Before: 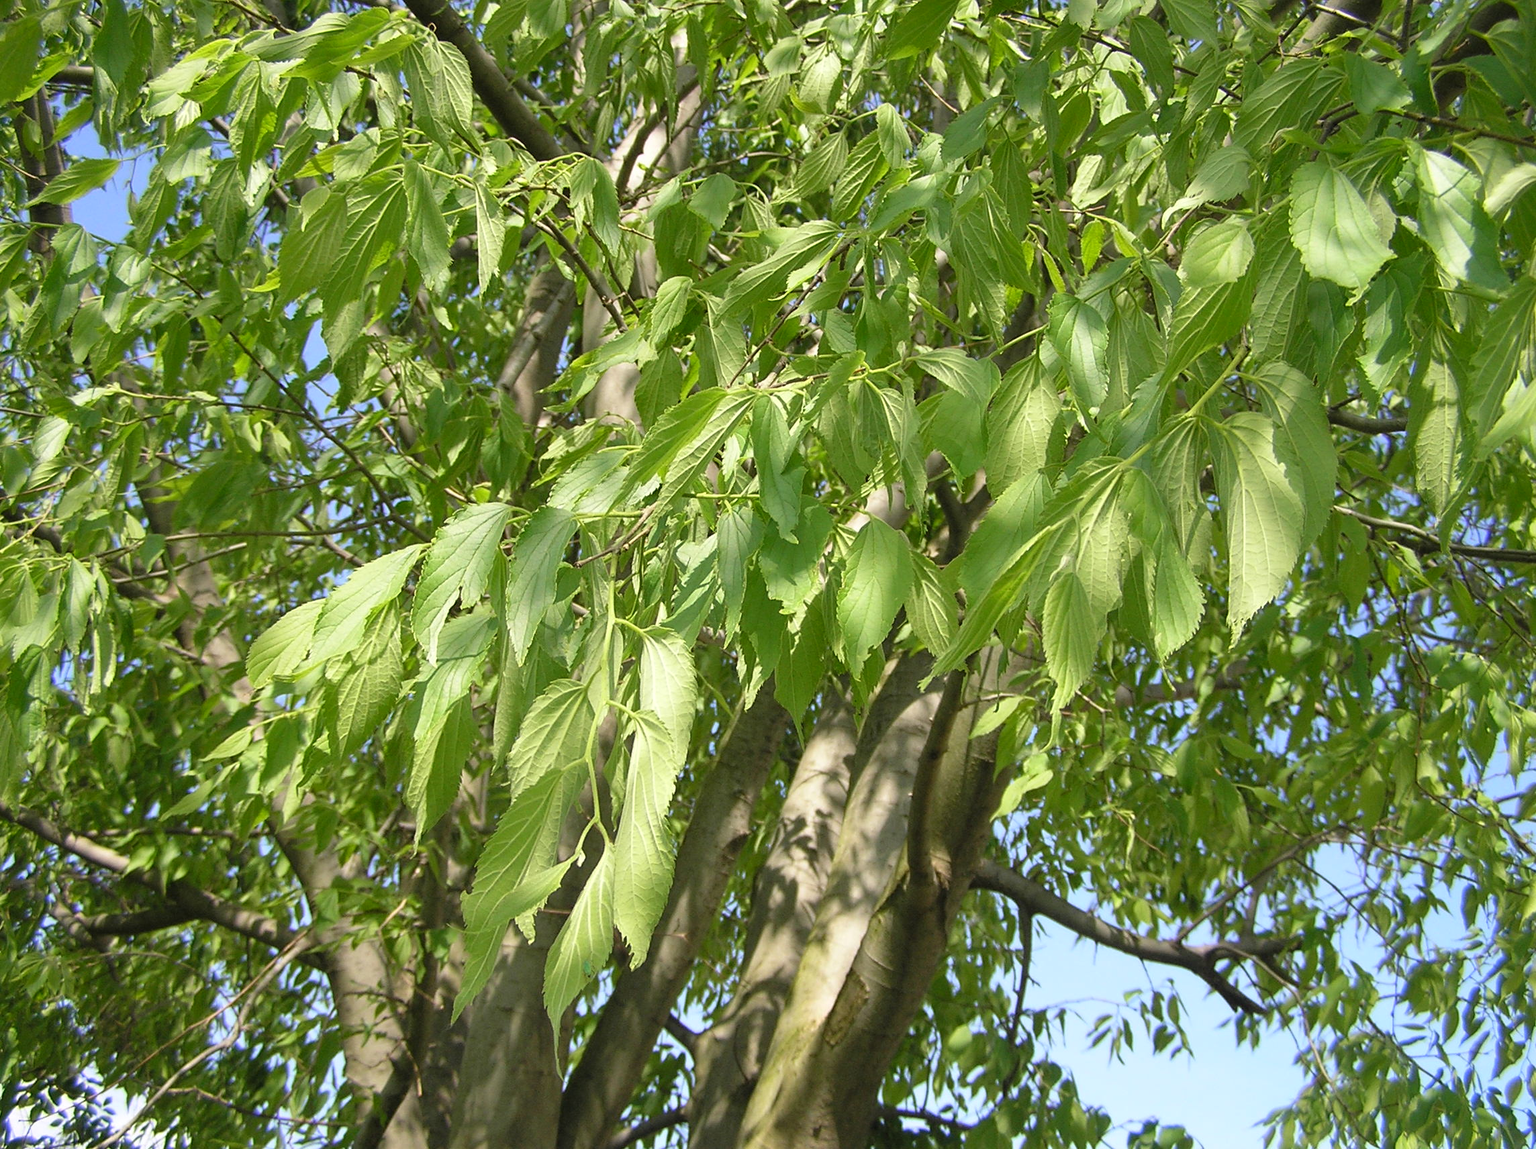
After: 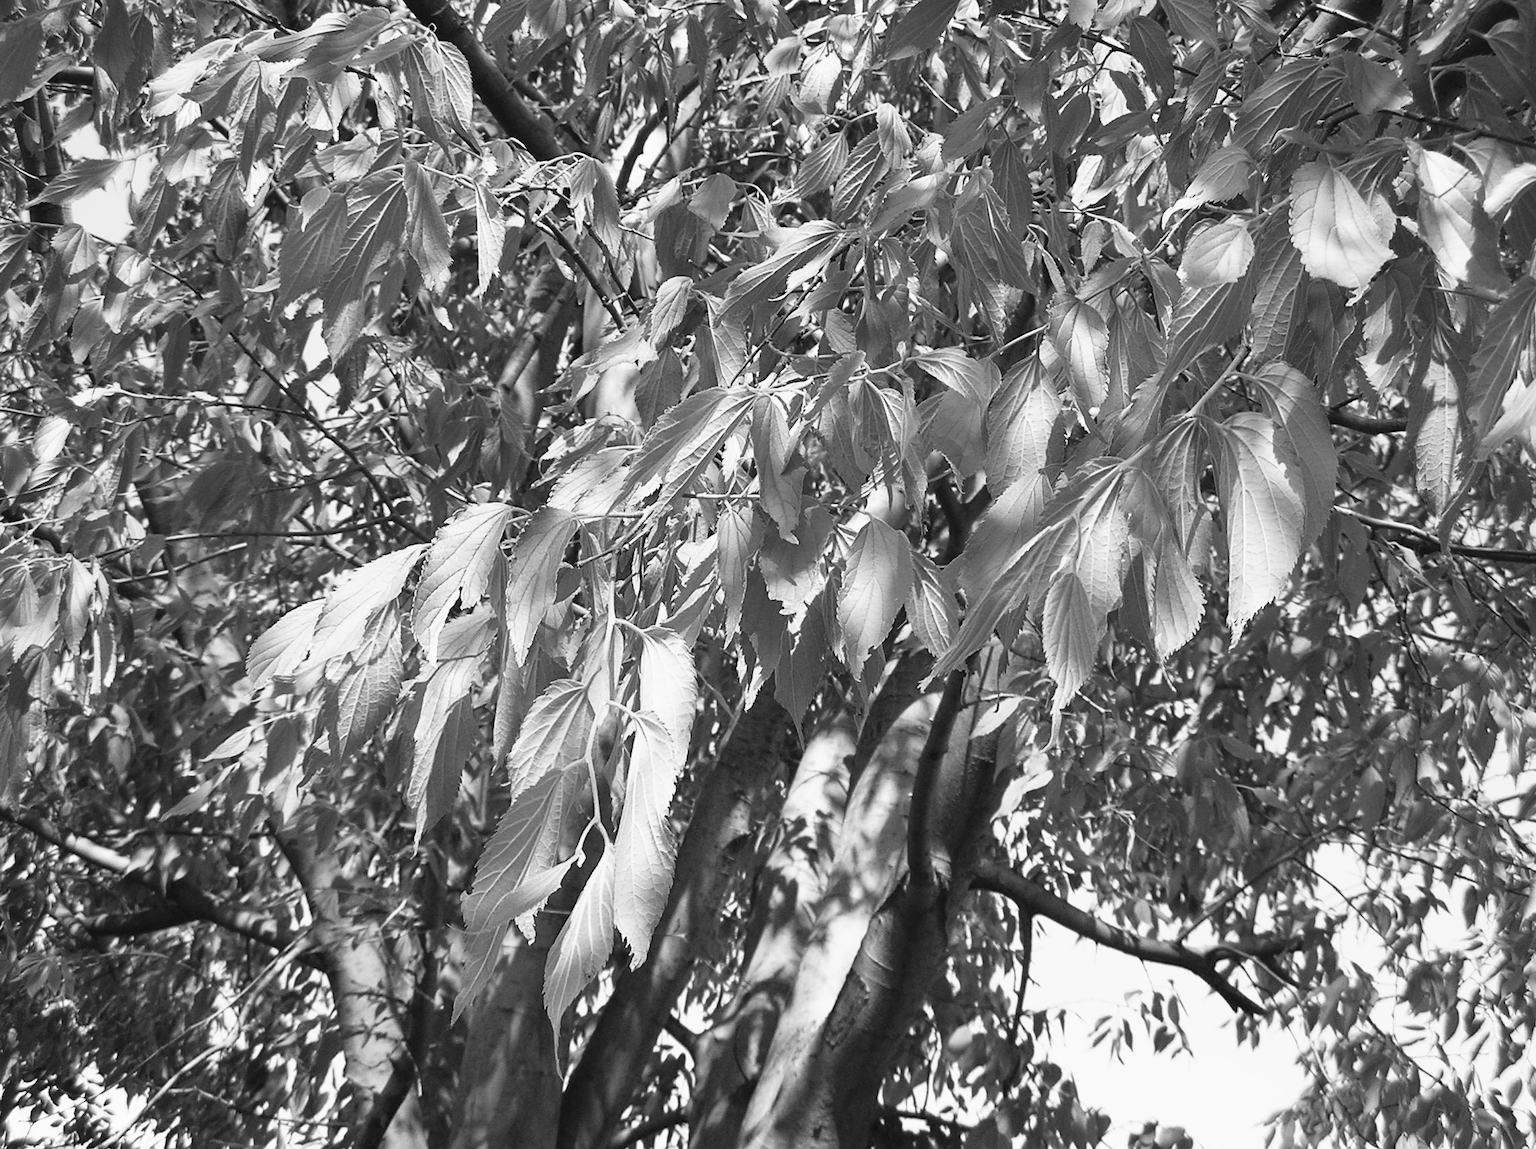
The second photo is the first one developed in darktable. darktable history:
tone curve: curves: ch0 [(0, 0.013) (0.198, 0.175) (0.512, 0.582) (0.625, 0.754) (0.81, 0.934) (1, 1)], color space Lab, linked channels, preserve colors none
color calibration "t3mujinpack channel mixer": output gray [0.22, 0.42, 0.37, 0], gray › normalize channels true, illuminant same as pipeline (D50), adaptation XYZ, x 0.346, y 0.359, gamut compression 0
